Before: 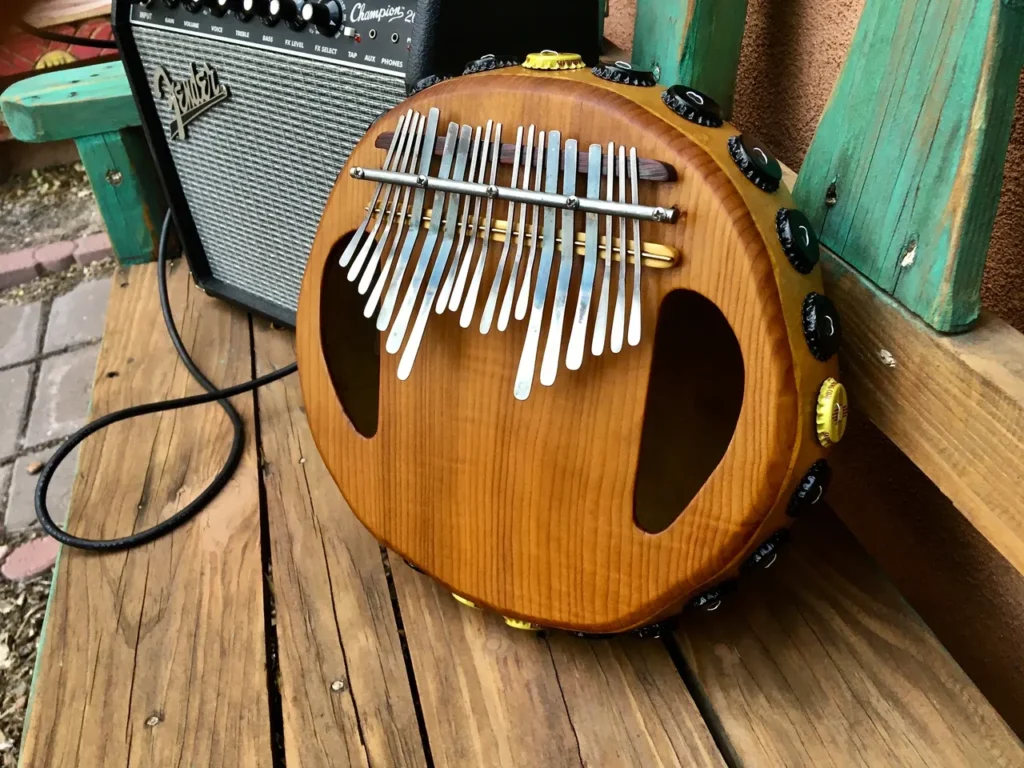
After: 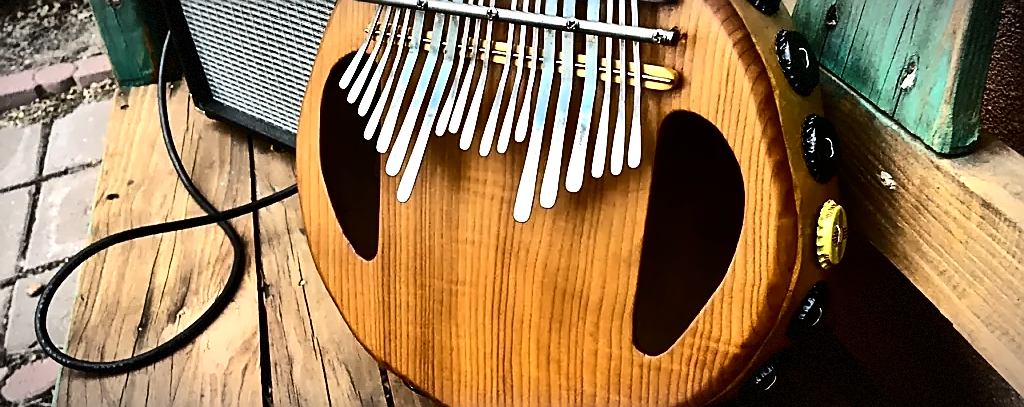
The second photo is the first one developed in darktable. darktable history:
crop and rotate: top 23.203%, bottom 23.742%
sharpen: radius 1.374, amount 1.24, threshold 0.751
vignetting: fall-off start 80.45%, fall-off radius 61.41%, center (0, 0.005), automatic ratio true, width/height ratio 1.411, dithering 8-bit output, unbound false
tone equalizer: -8 EV -0.764 EV, -7 EV -0.728 EV, -6 EV -0.608 EV, -5 EV -0.396 EV, -3 EV 0.385 EV, -2 EV 0.6 EV, -1 EV 0.7 EV, +0 EV 0.747 EV, edges refinement/feathering 500, mask exposure compensation -1.57 EV, preserve details no
contrast brightness saturation: contrast 0.222
